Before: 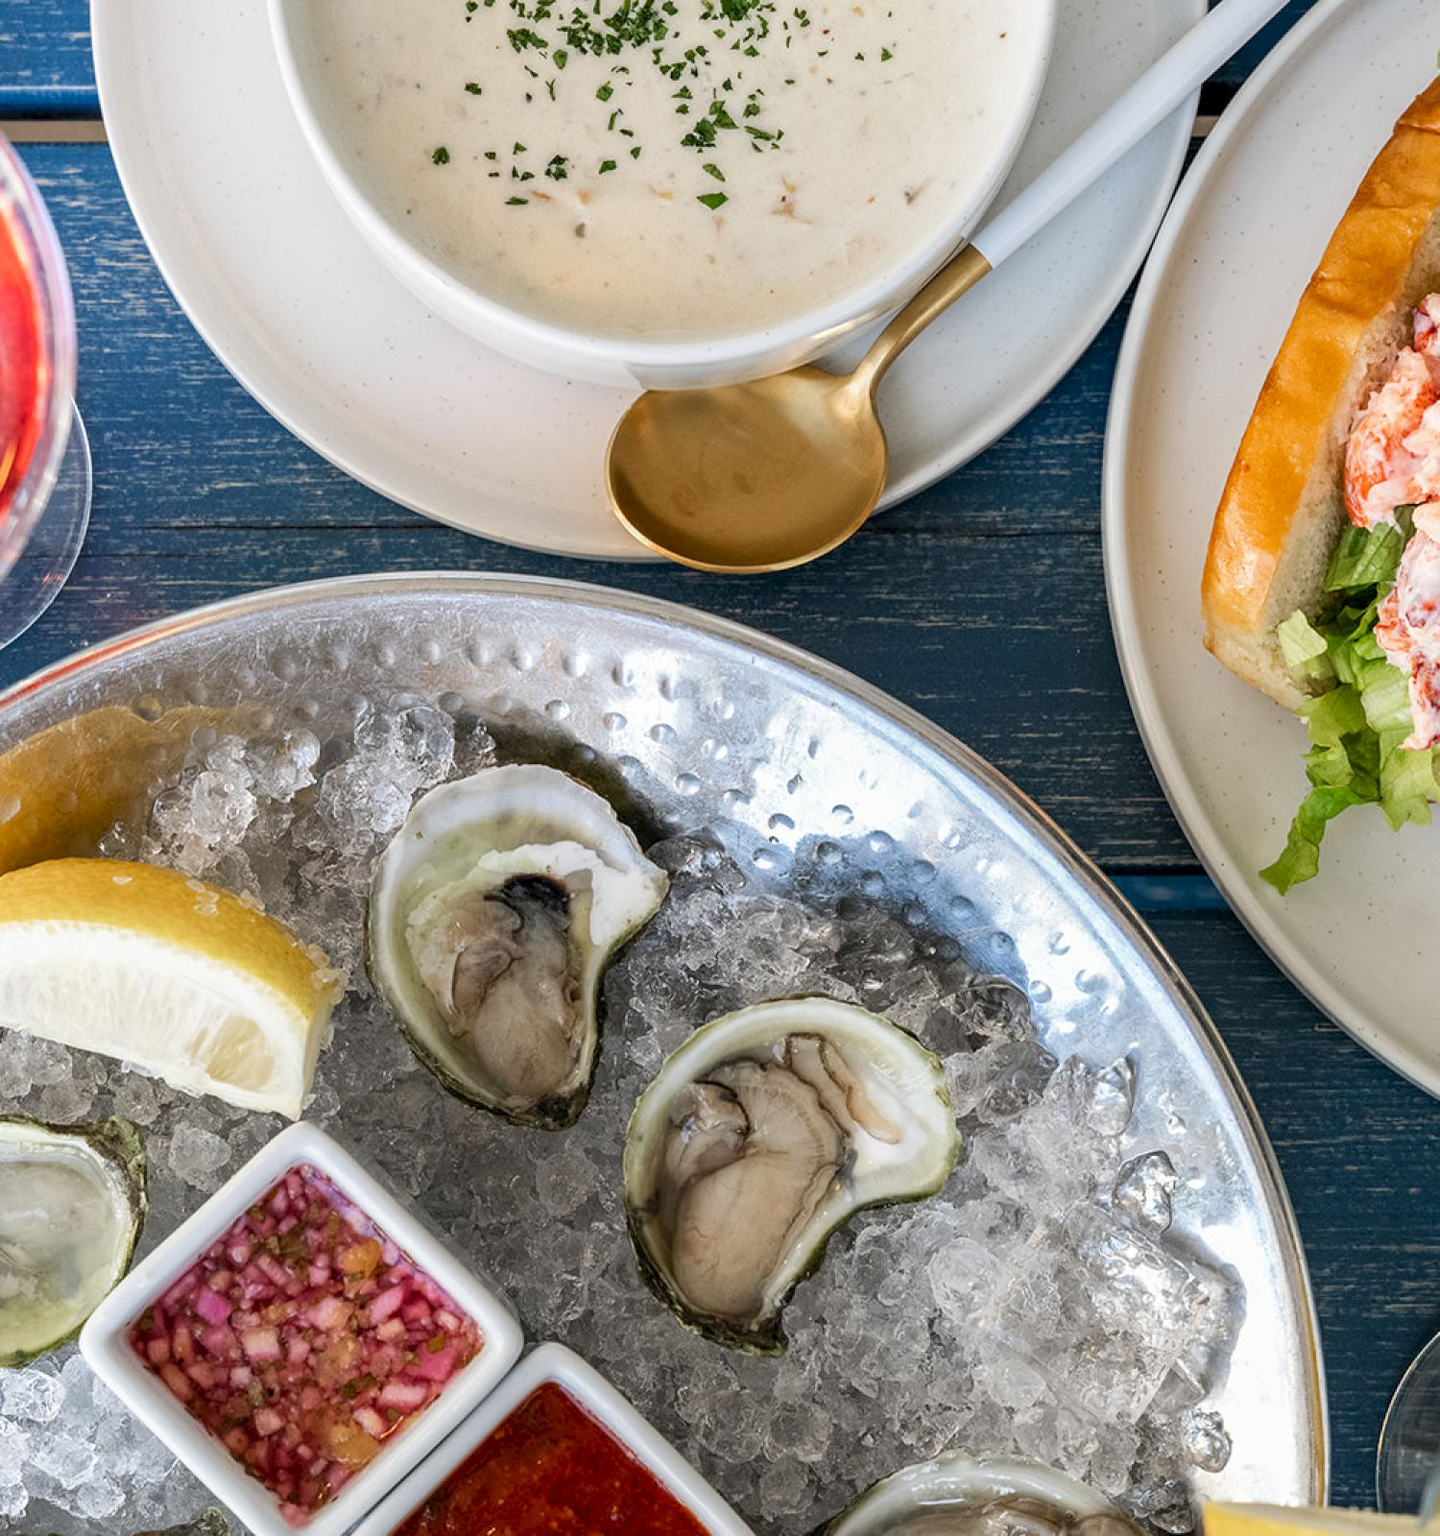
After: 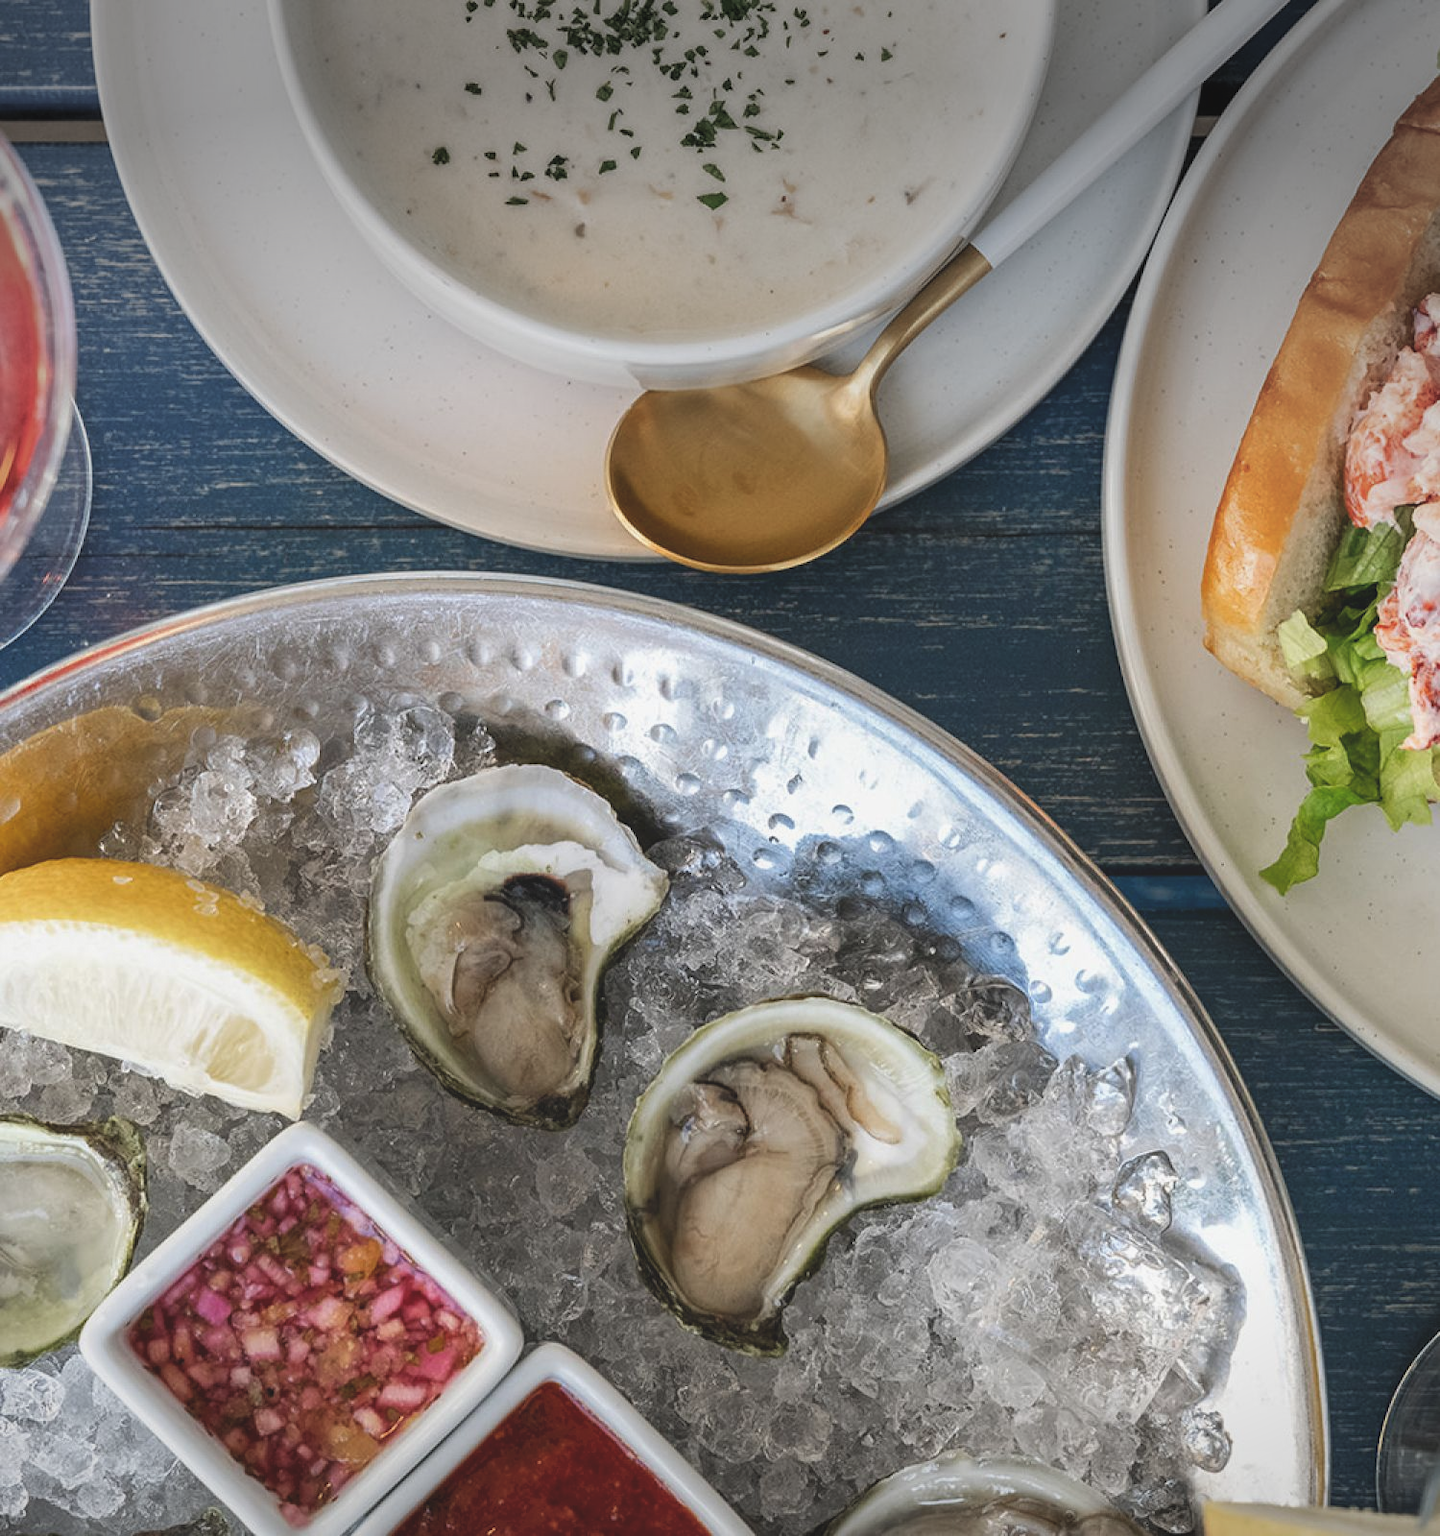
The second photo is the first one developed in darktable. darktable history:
vignetting: fall-off start 99.13%, fall-off radius 99.5%, brightness -0.575, center (-0.03, 0.235), width/height ratio 1.425, unbound false
exposure: black level correction -0.015, exposure -0.129 EV, compensate highlight preservation false
tone equalizer: luminance estimator HSV value / RGB max
